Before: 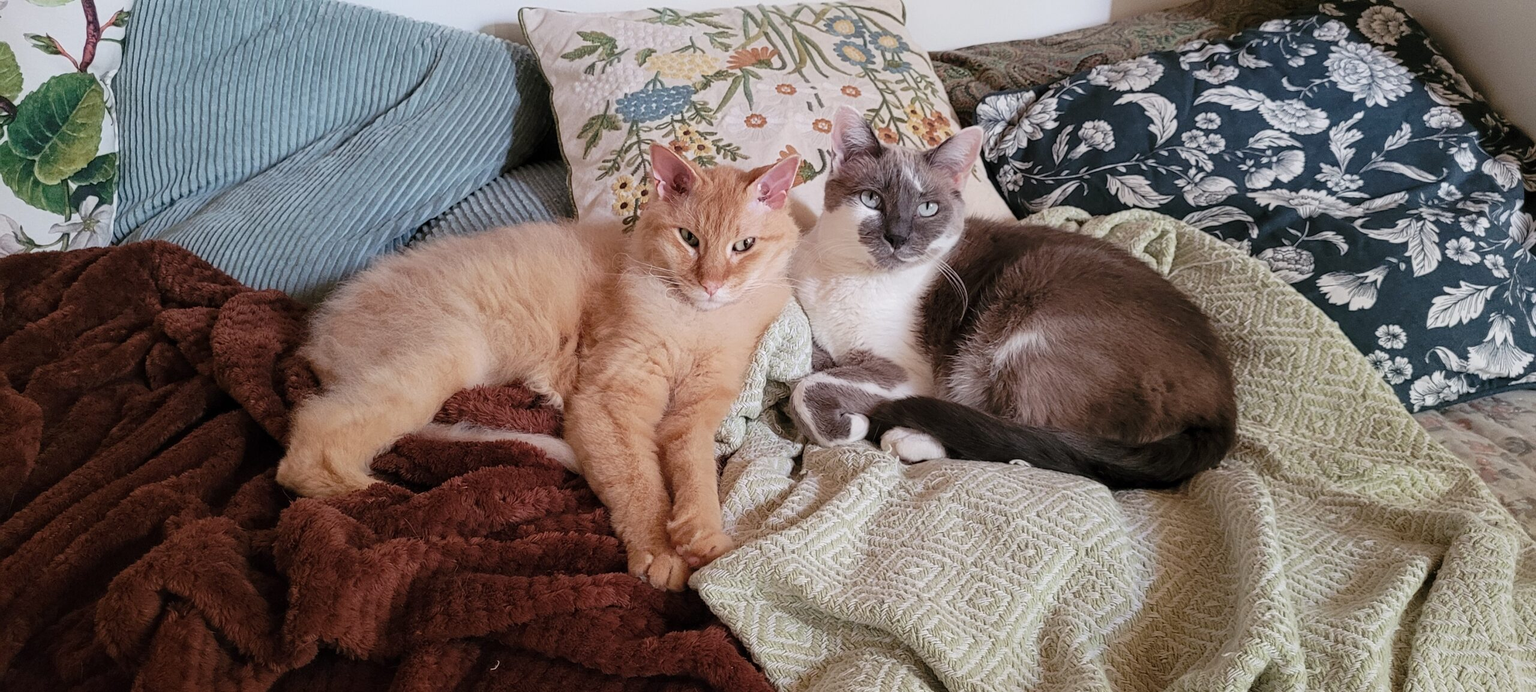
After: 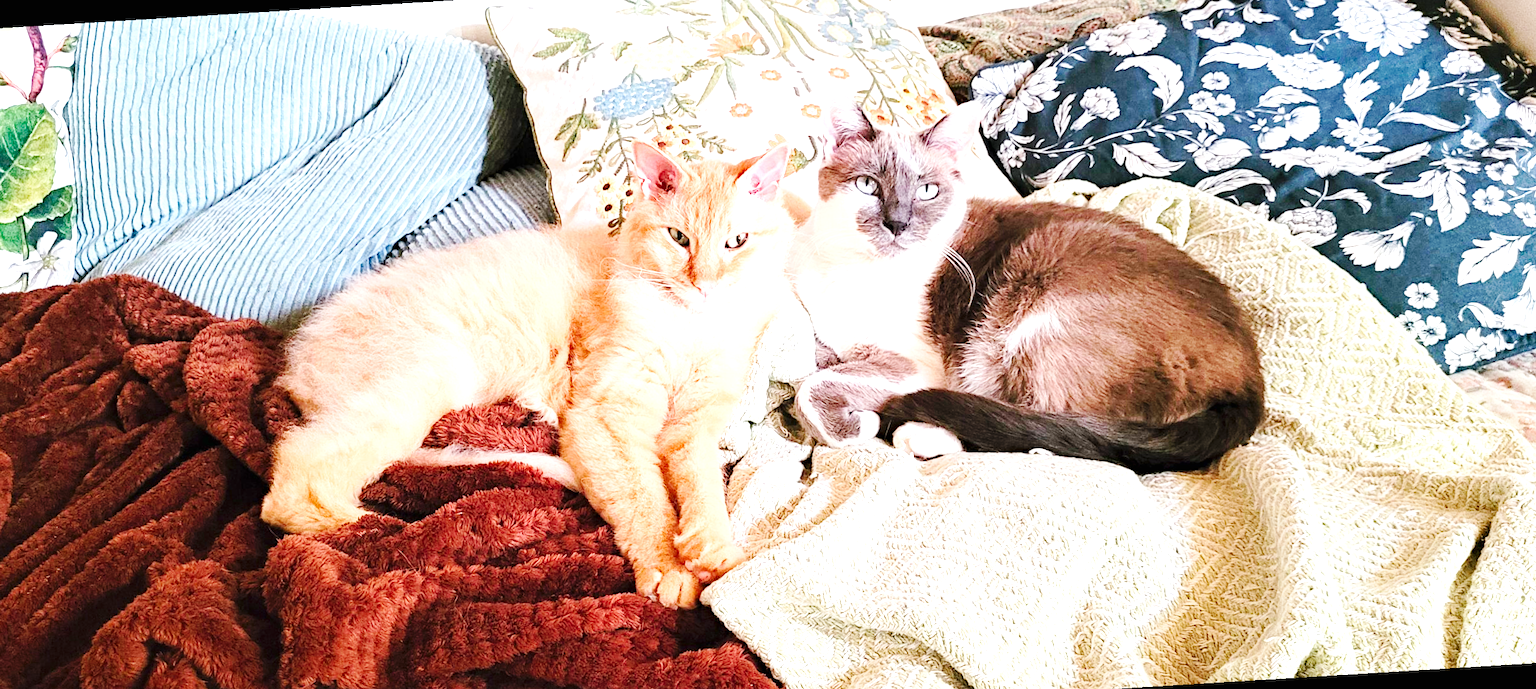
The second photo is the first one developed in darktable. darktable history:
rotate and perspective: rotation -3.52°, crop left 0.036, crop right 0.964, crop top 0.081, crop bottom 0.919
crop: bottom 0.071%
haze removal: compatibility mode true, adaptive false
exposure: black level correction 0, exposure 1.75 EV, compensate exposure bias true, compensate highlight preservation false
color correction: saturation 1.11
base curve: curves: ch0 [(0, 0) (0.032, 0.025) (0.121, 0.166) (0.206, 0.329) (0.605, 0.79) (1, 1)], preserve colors none
